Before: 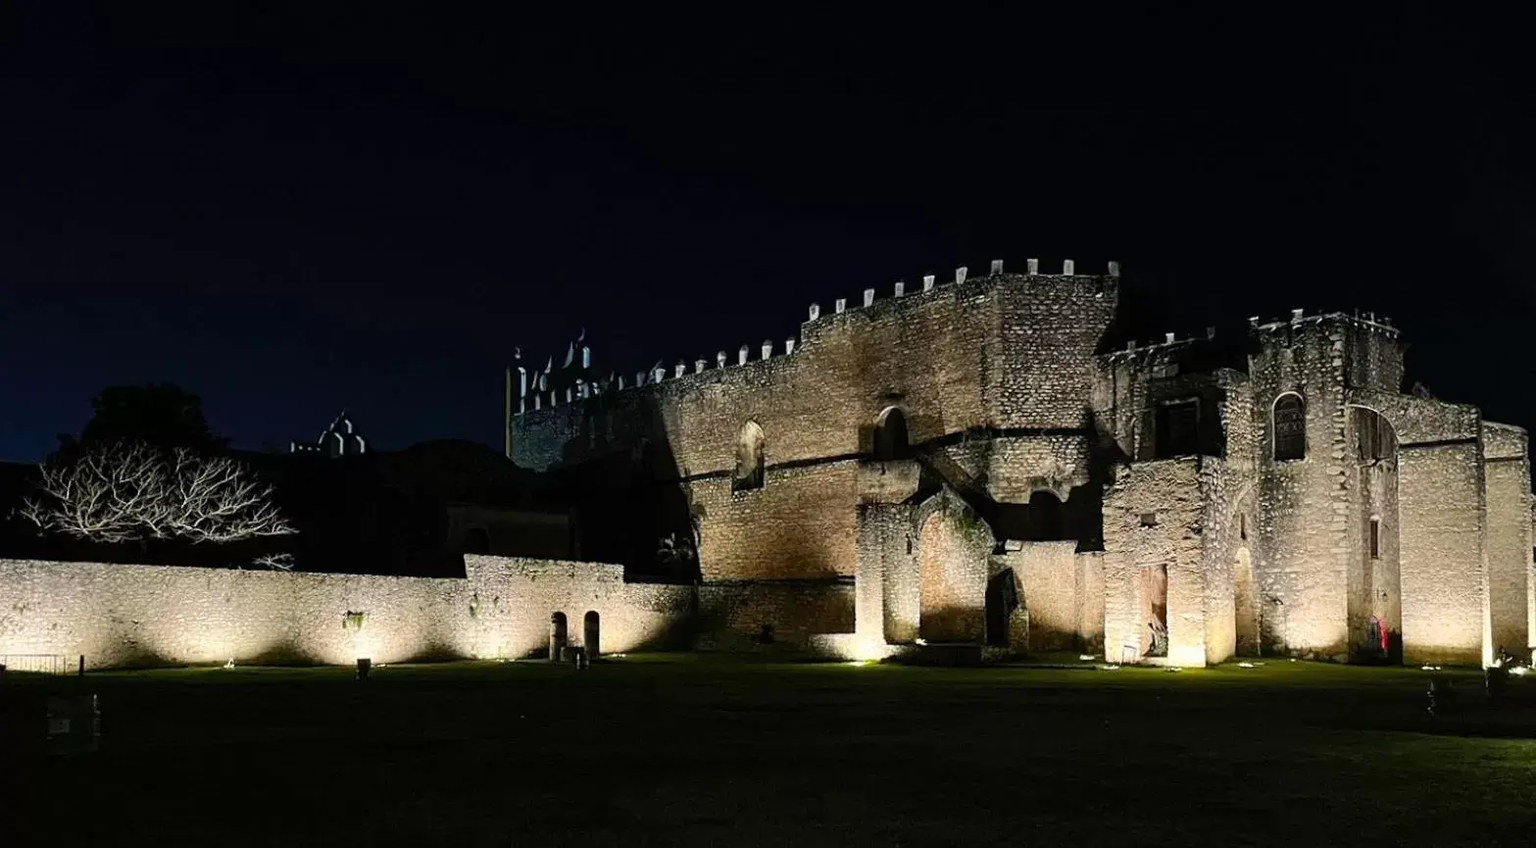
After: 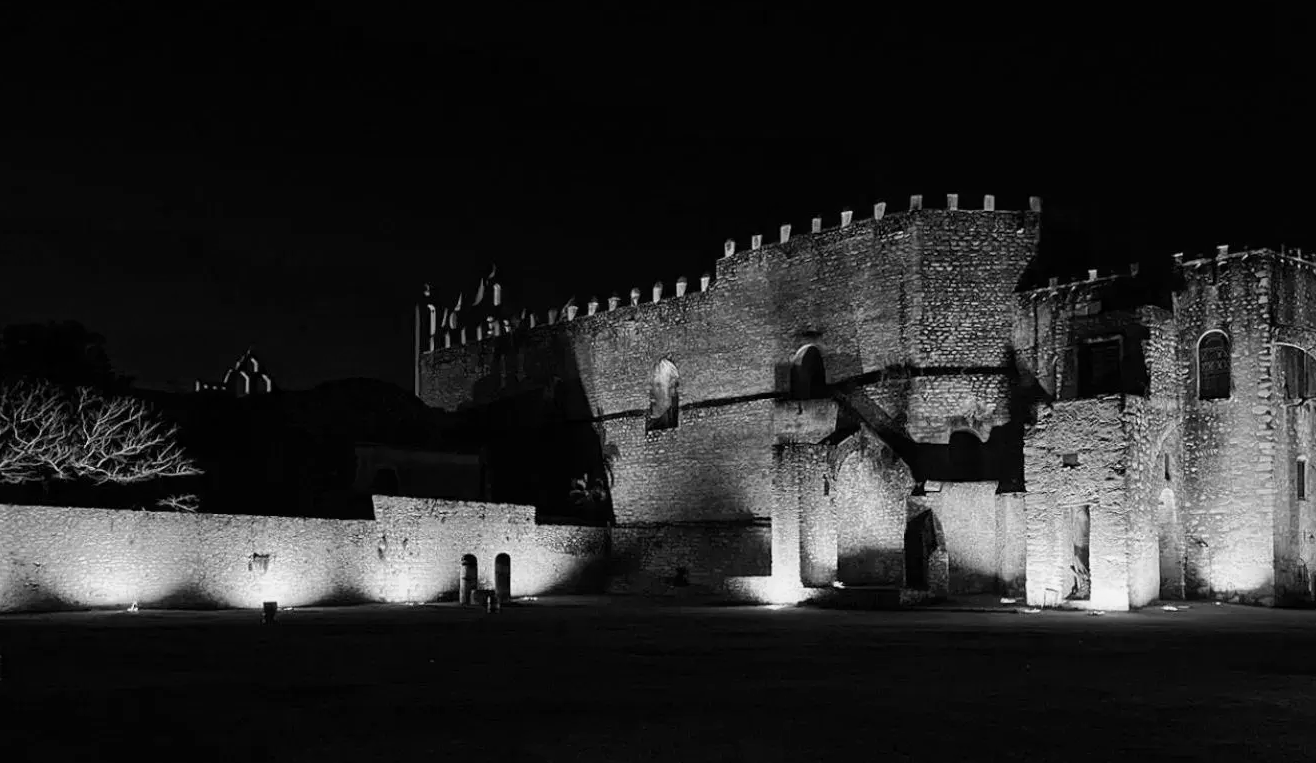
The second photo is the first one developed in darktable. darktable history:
monochrome: a 73.58, b 64.21
color correction: highlights a* 17.03, highlights b* 0.205, shadows a* -15.38, shadows b* -14.56, saturation 1.5
crop: left 6.446%, top 8.188%, right 9.538%, bottom 3.548%
color balance rgb: perceptual saturation grading › global saturation 40%, global vibrance 15%
